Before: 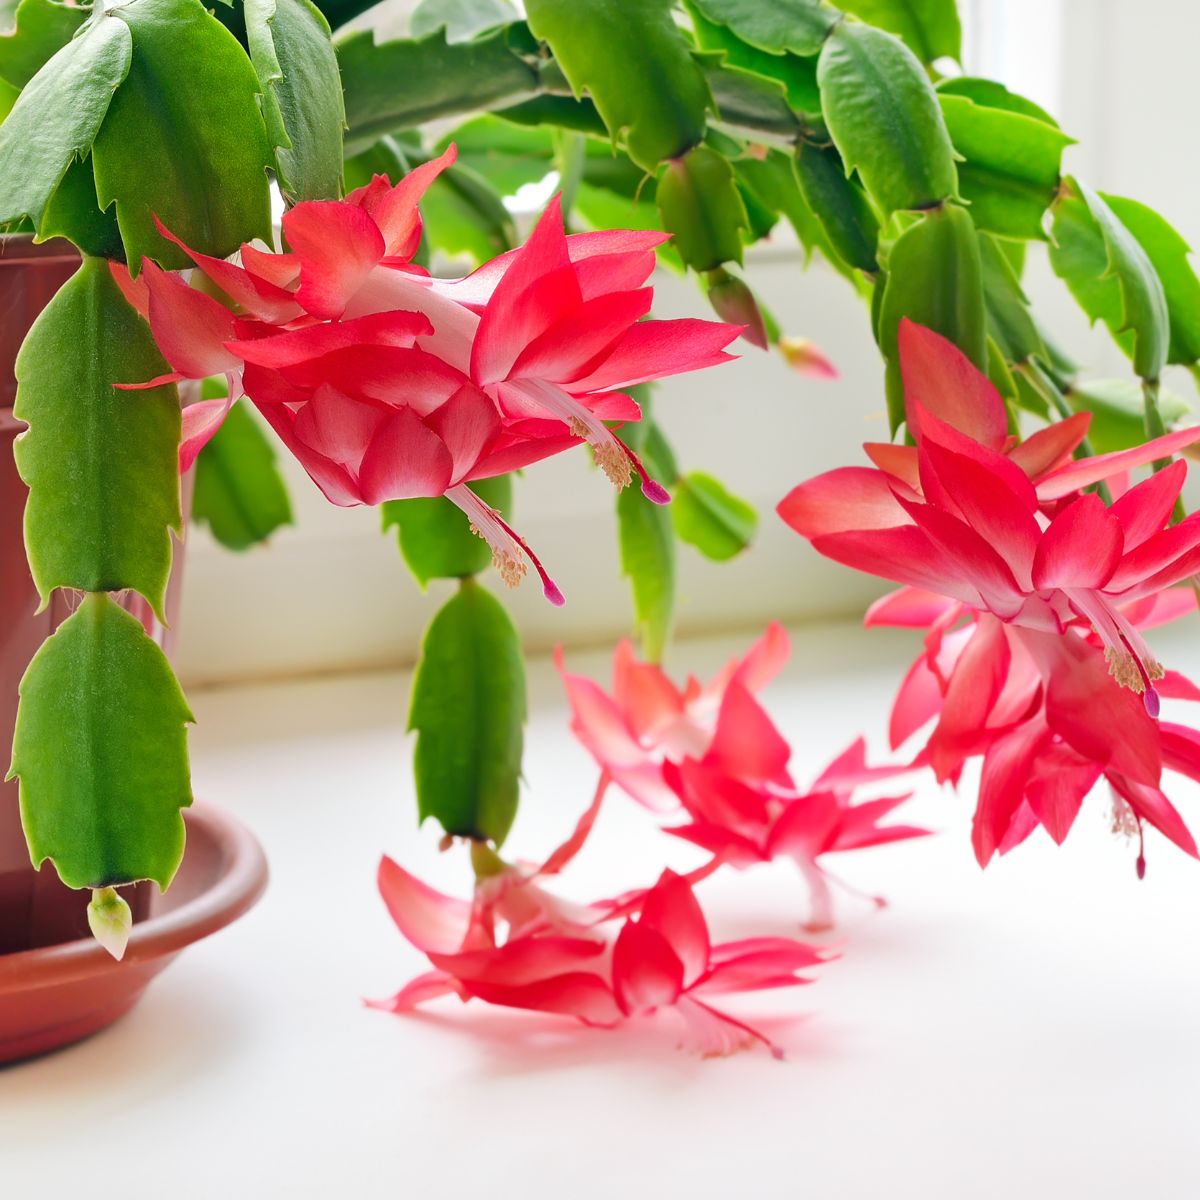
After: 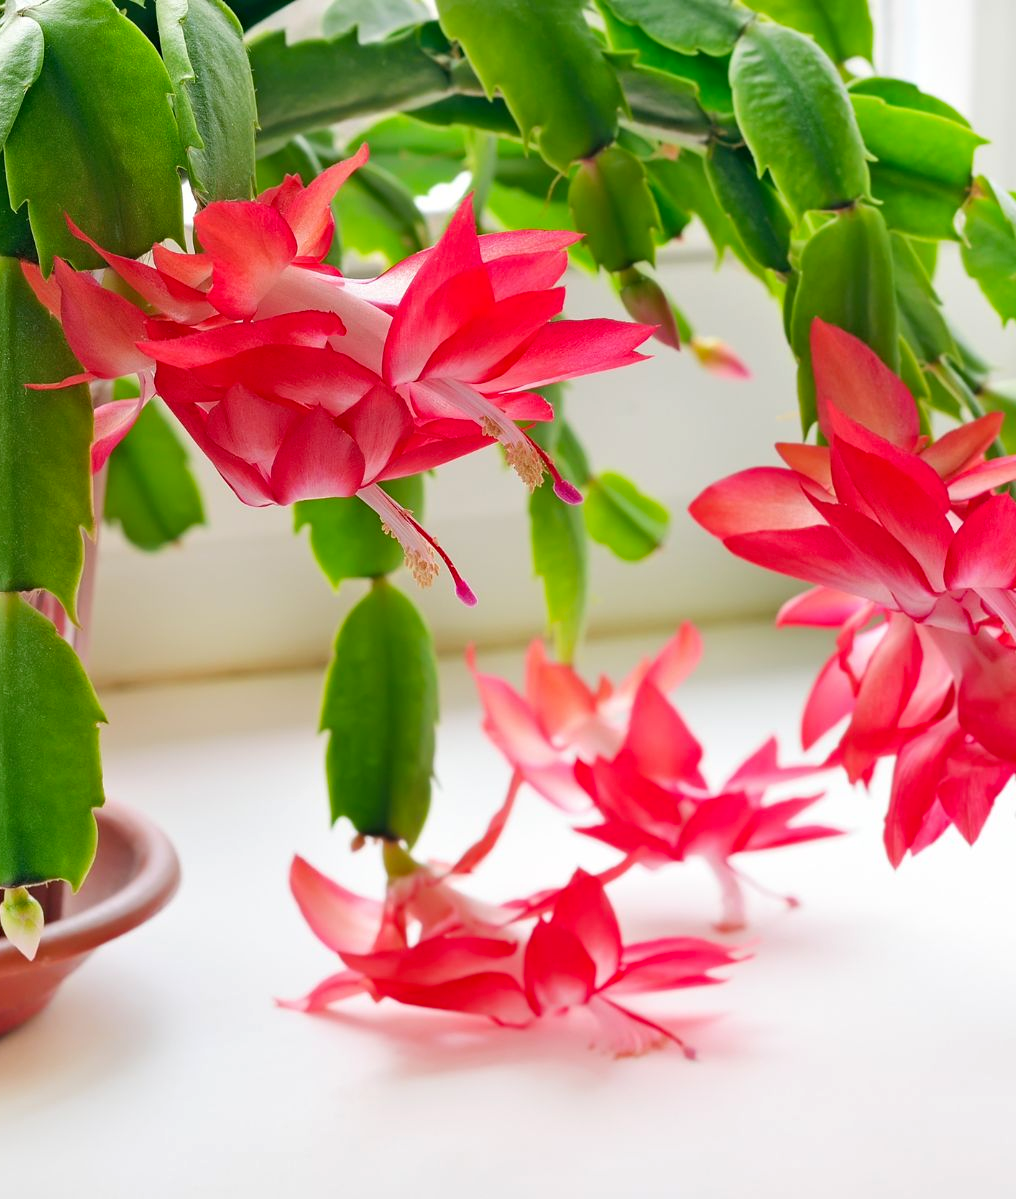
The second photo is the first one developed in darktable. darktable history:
crop: left 7.417%, right 7.855%
haze removal: adaptive false
